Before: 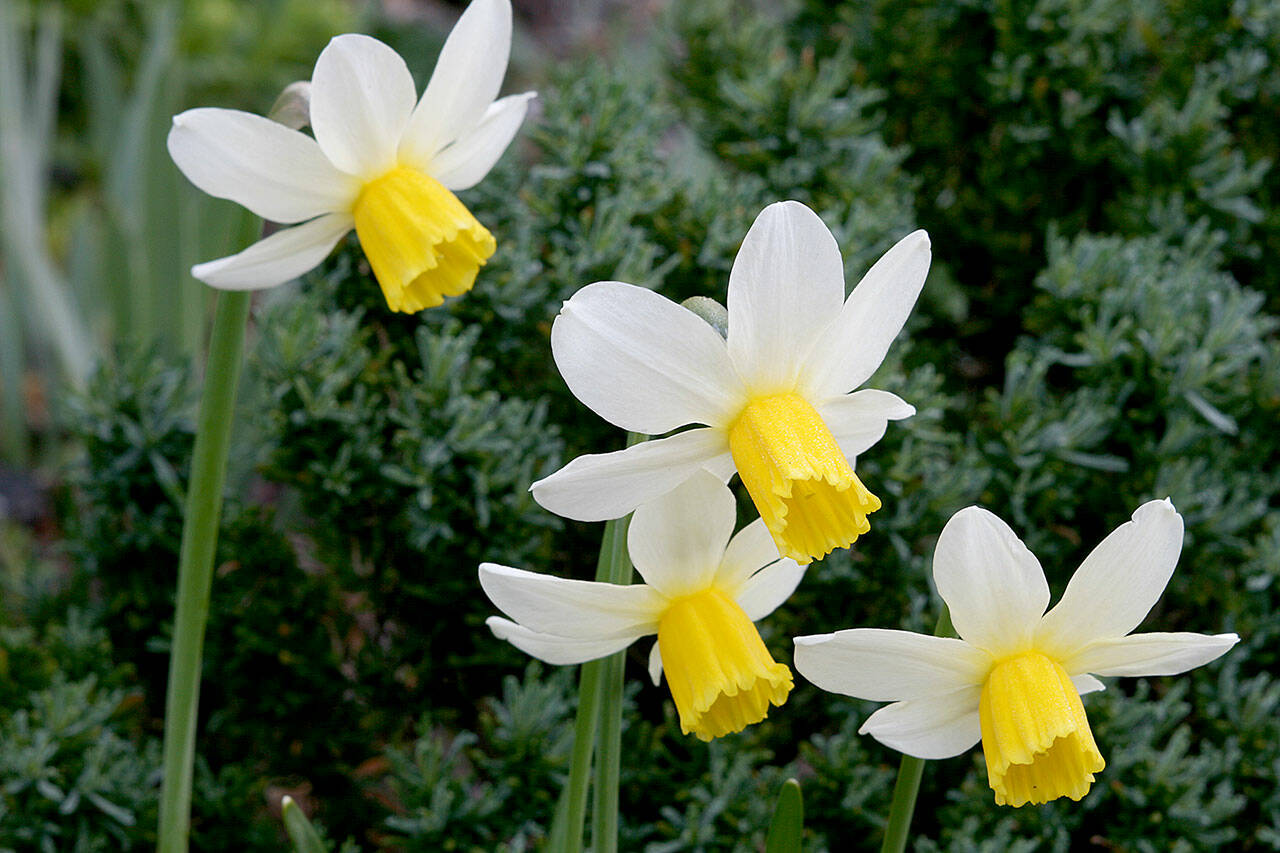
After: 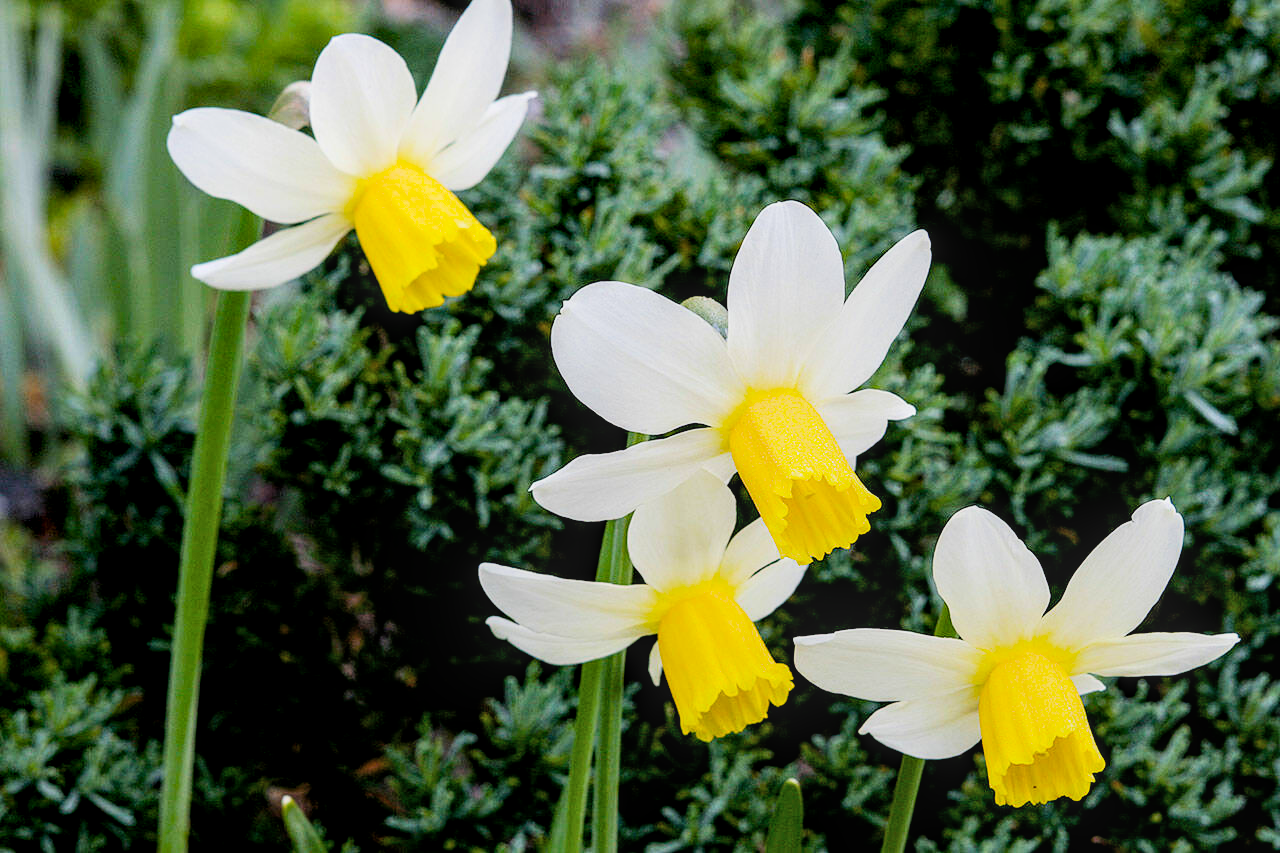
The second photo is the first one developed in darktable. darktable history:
color balance rgb: perceptual saturation grading › global saturation 30%, global vibrance 20%
filmic rgb: black relative exposure -5 EV, hardness 2.88, contrast 1.3
exposure: black level correction 0, exposure 0.6 EV, compensate exposure bias true, compensate highlight preservation false
local contrast: on, module defaults
